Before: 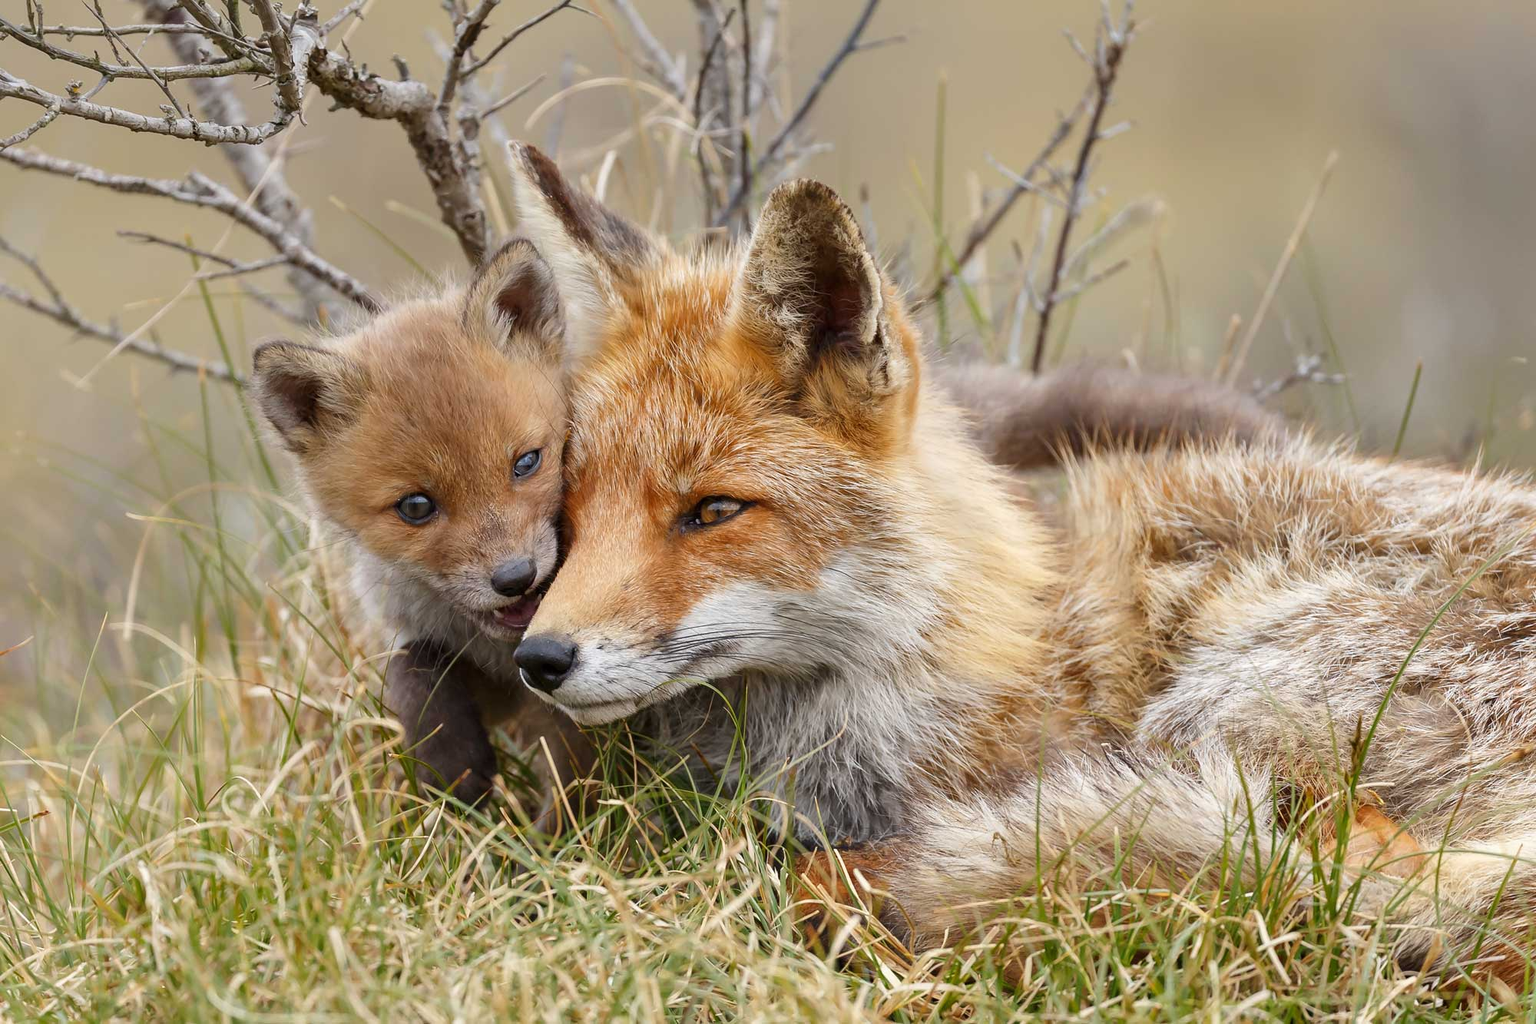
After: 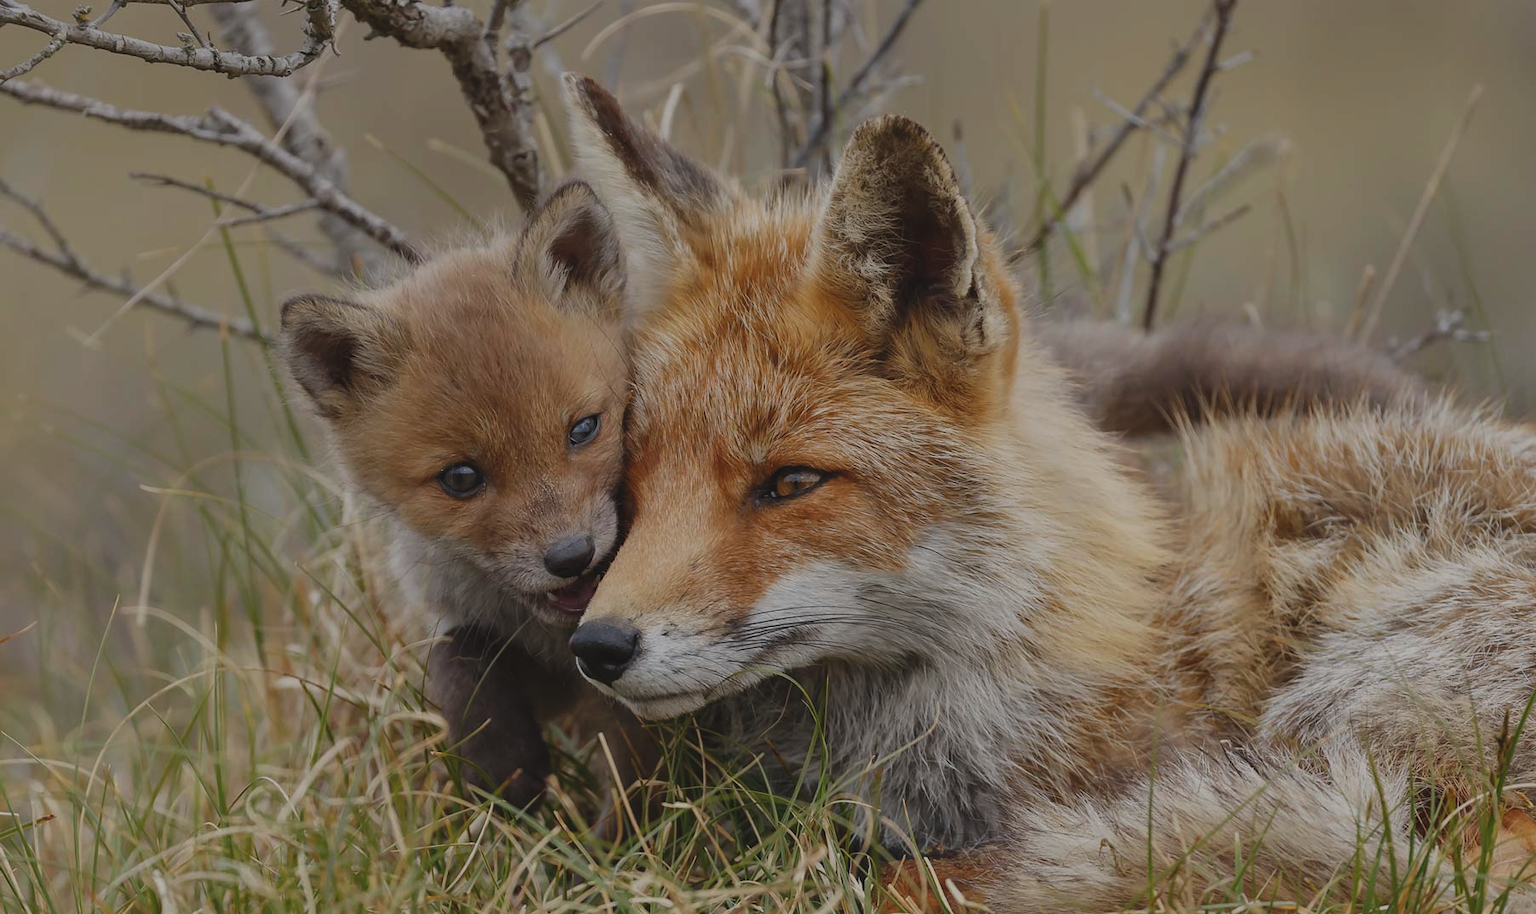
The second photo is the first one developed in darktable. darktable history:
exposure: black level correction -0.017, exposure -1.11 EV, compensate highlight preservation false
crop: top 7.402%, right 9.746%, bottom 11.92%
